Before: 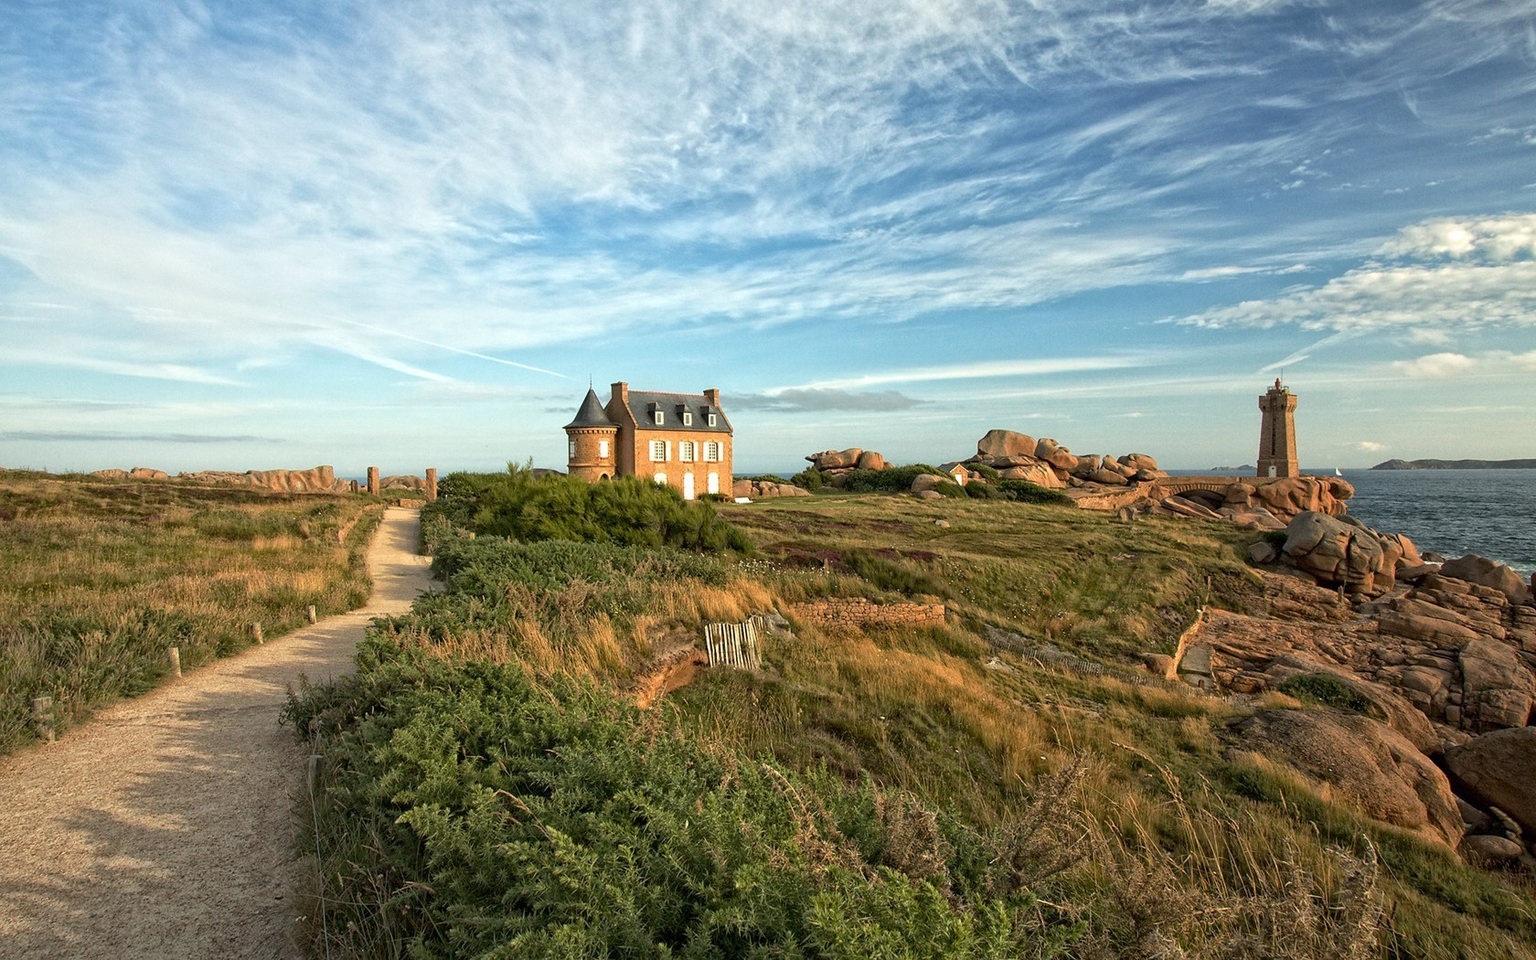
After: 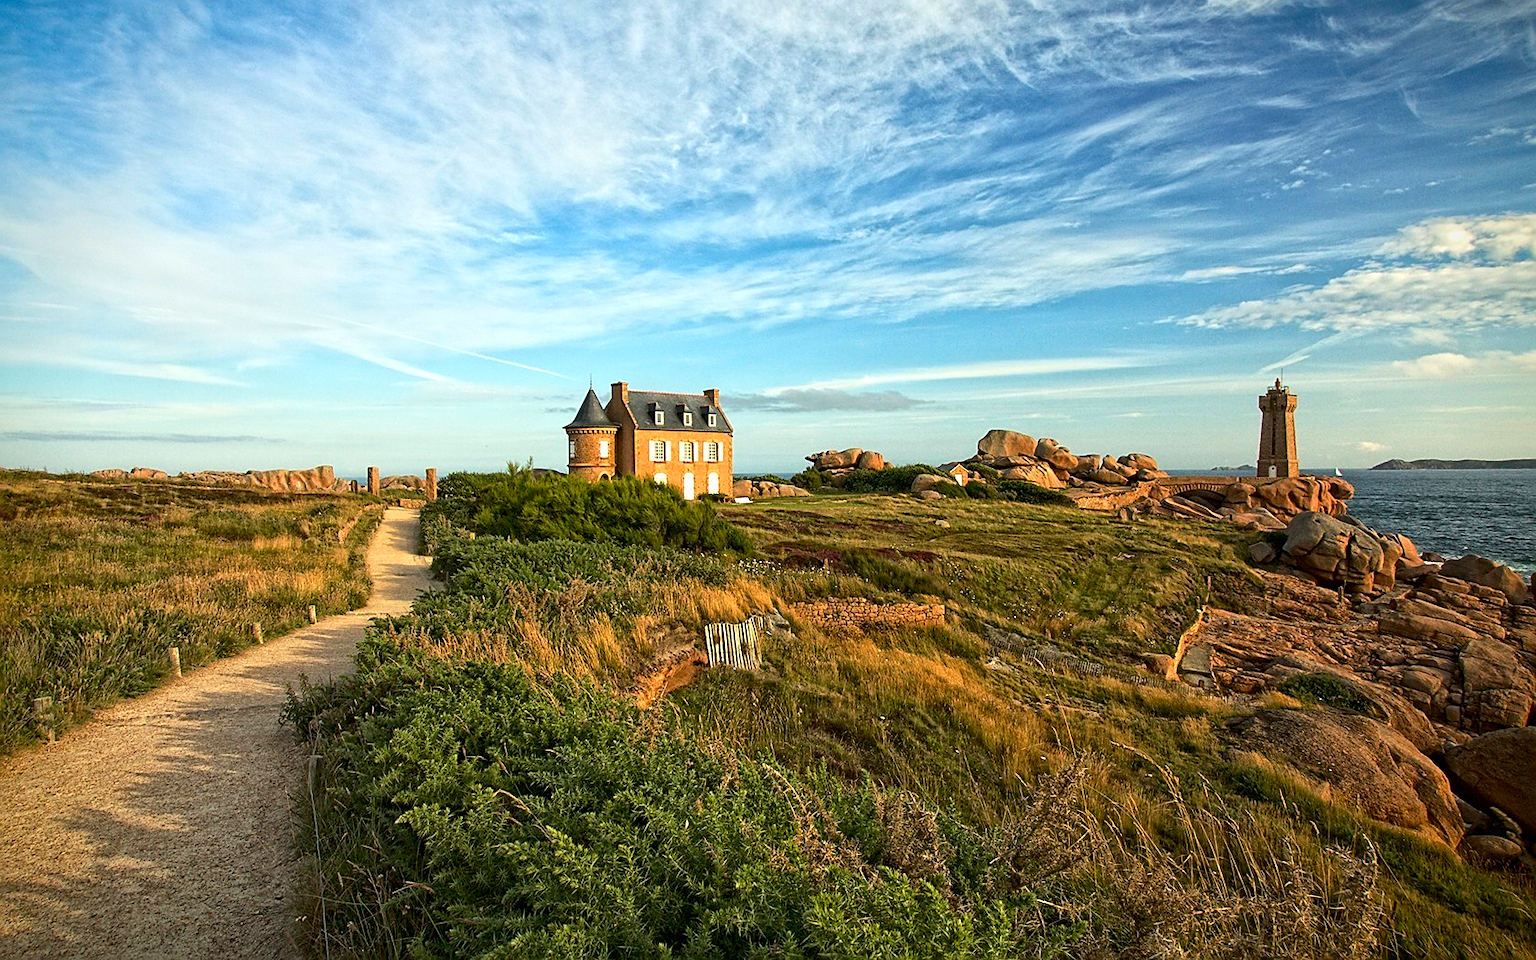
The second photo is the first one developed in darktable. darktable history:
contrast brightness saturation: contrast 0.16, saturation 0.32
sharpen: on, module defaults
vignetting: fall-off start 88.53%, fall-off radius 44.2%, saturation 0.376, width/height ratio 1.161
